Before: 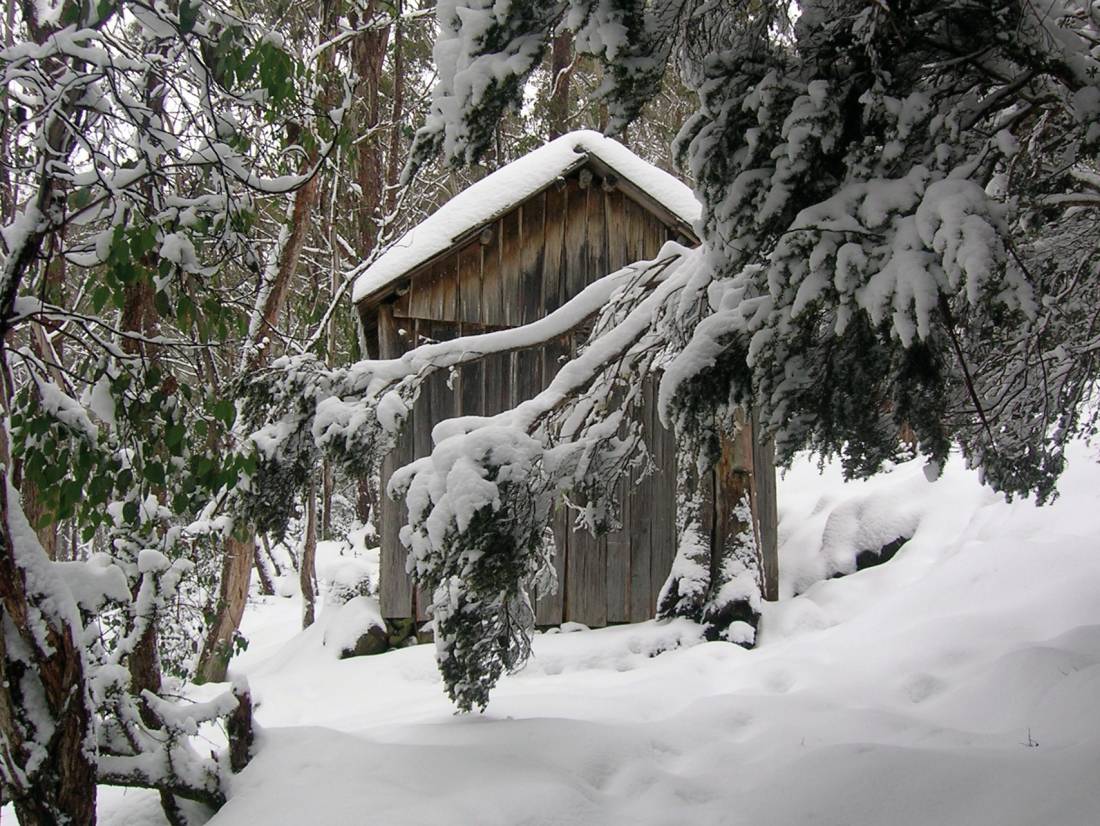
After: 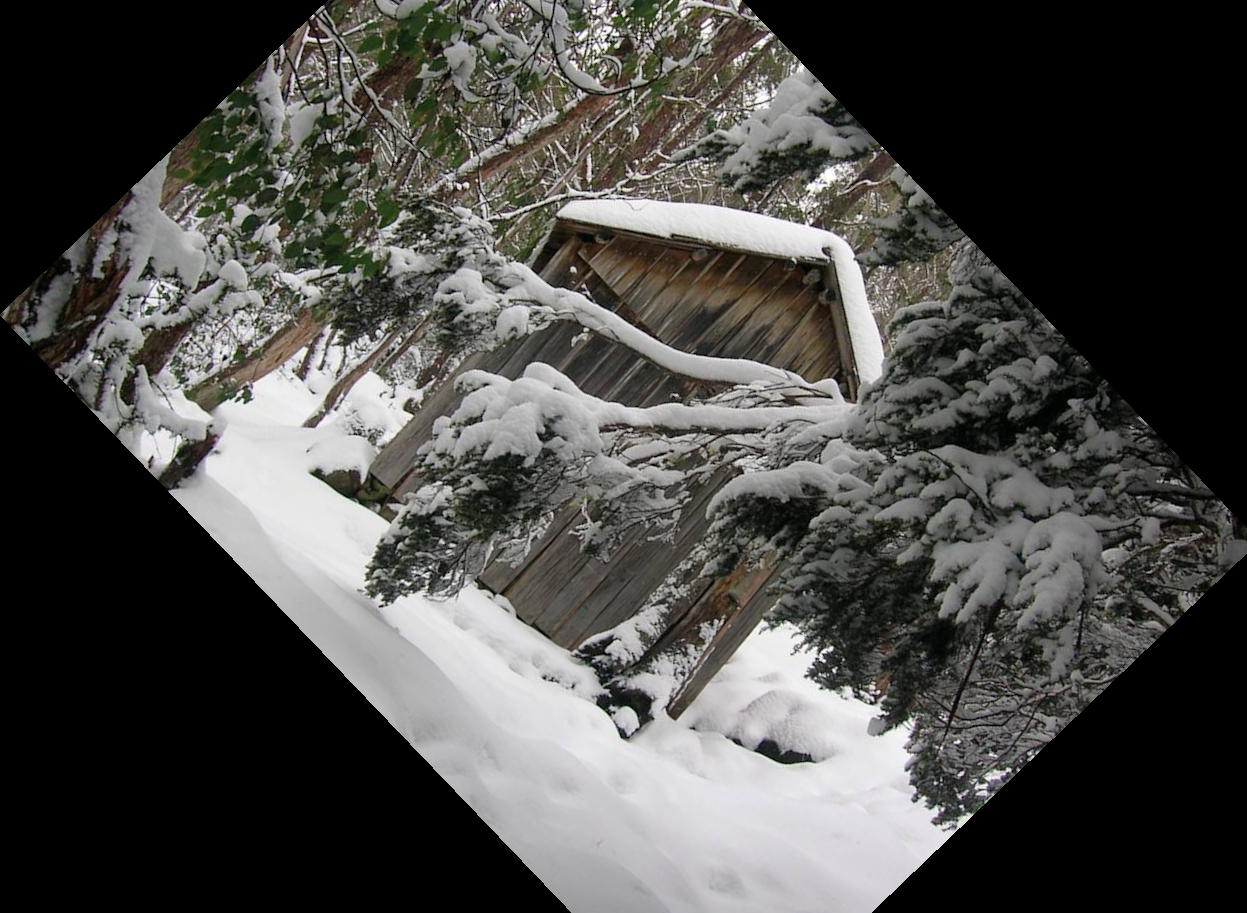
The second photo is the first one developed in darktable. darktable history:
crop and rotate: angle -46.26°, top 16.234%, right 0.912%, bottom 11.704%
rotate and perspective: rotation -4.57°, crop left 0.054, crop right 0.944, crop top 0.087, crop bottom 0.914
